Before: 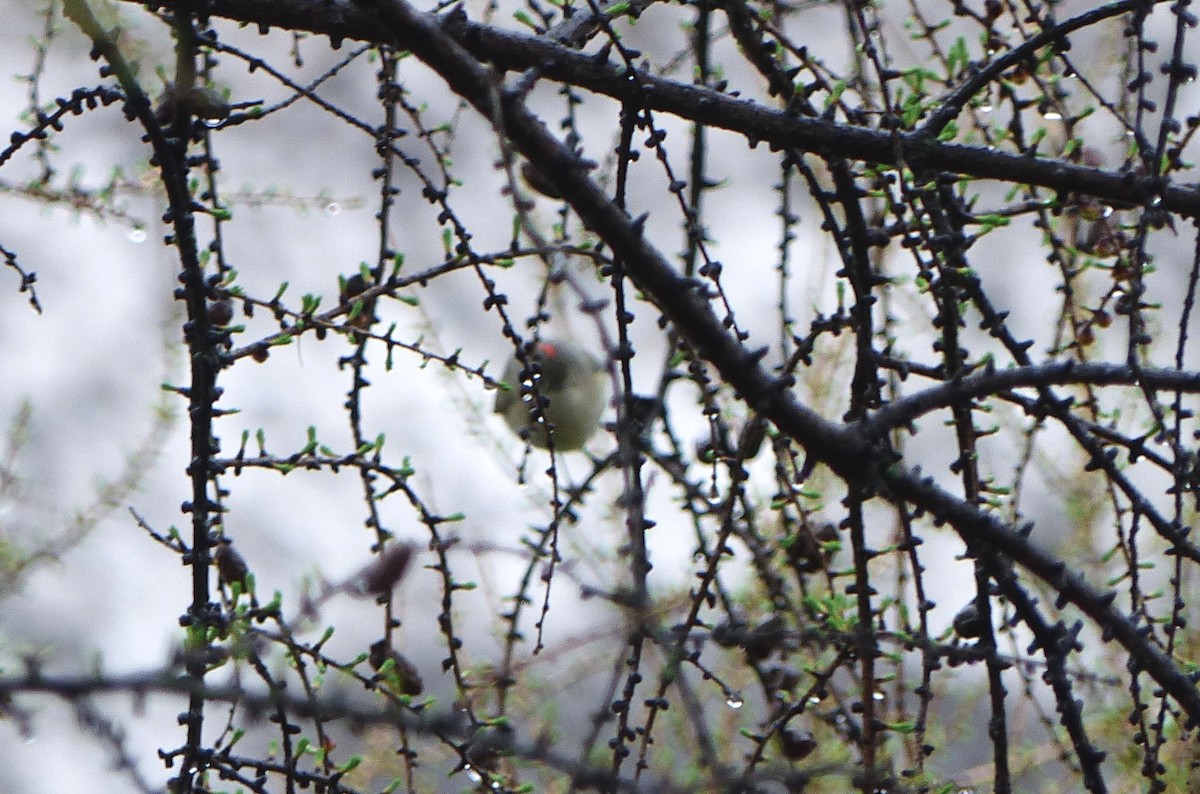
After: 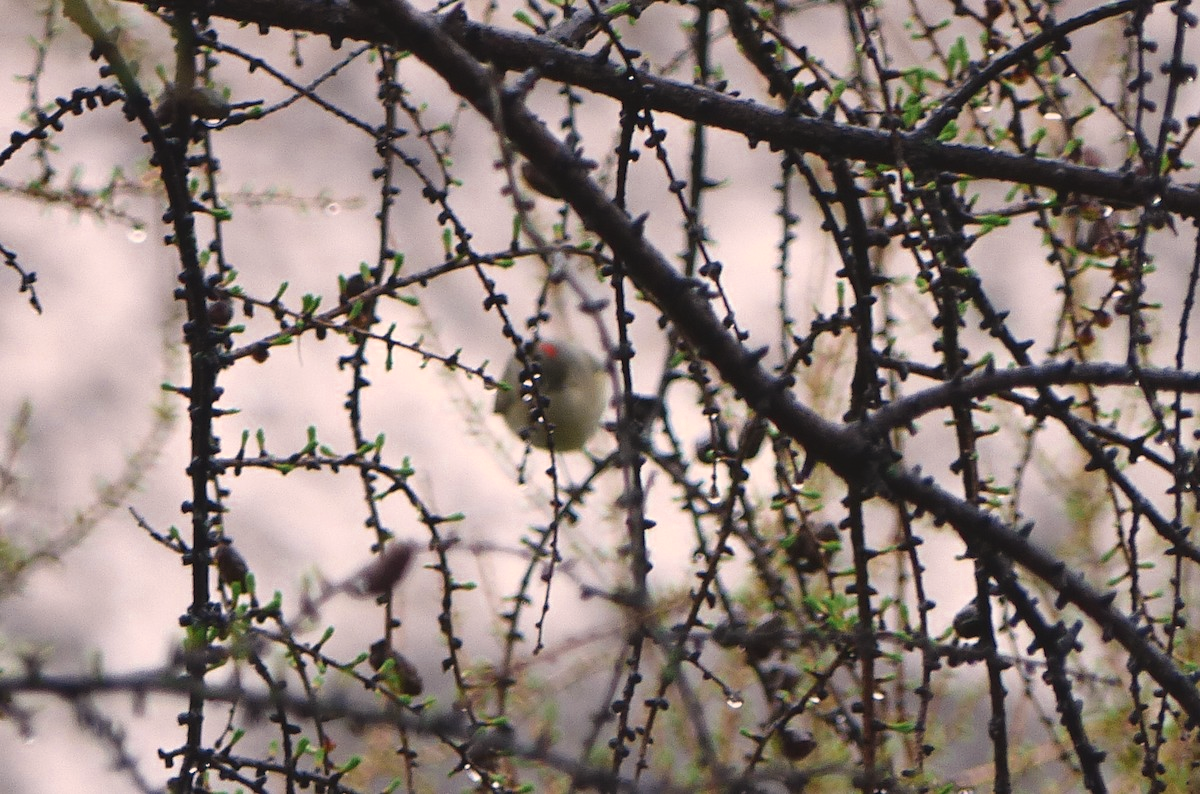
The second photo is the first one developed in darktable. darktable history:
shadows and highlights: radius 264.75, soften with gaussian
color zones: curves: ch0 [(0.27, 0.396) (0.563, 0.504) (0.75, 0.5) (0.787, 0.307)]
exposure: black level correction -0.003, exposure 0.04 EV, compensate highlight preservation false
white balance: red 1.127, blue 0.943
